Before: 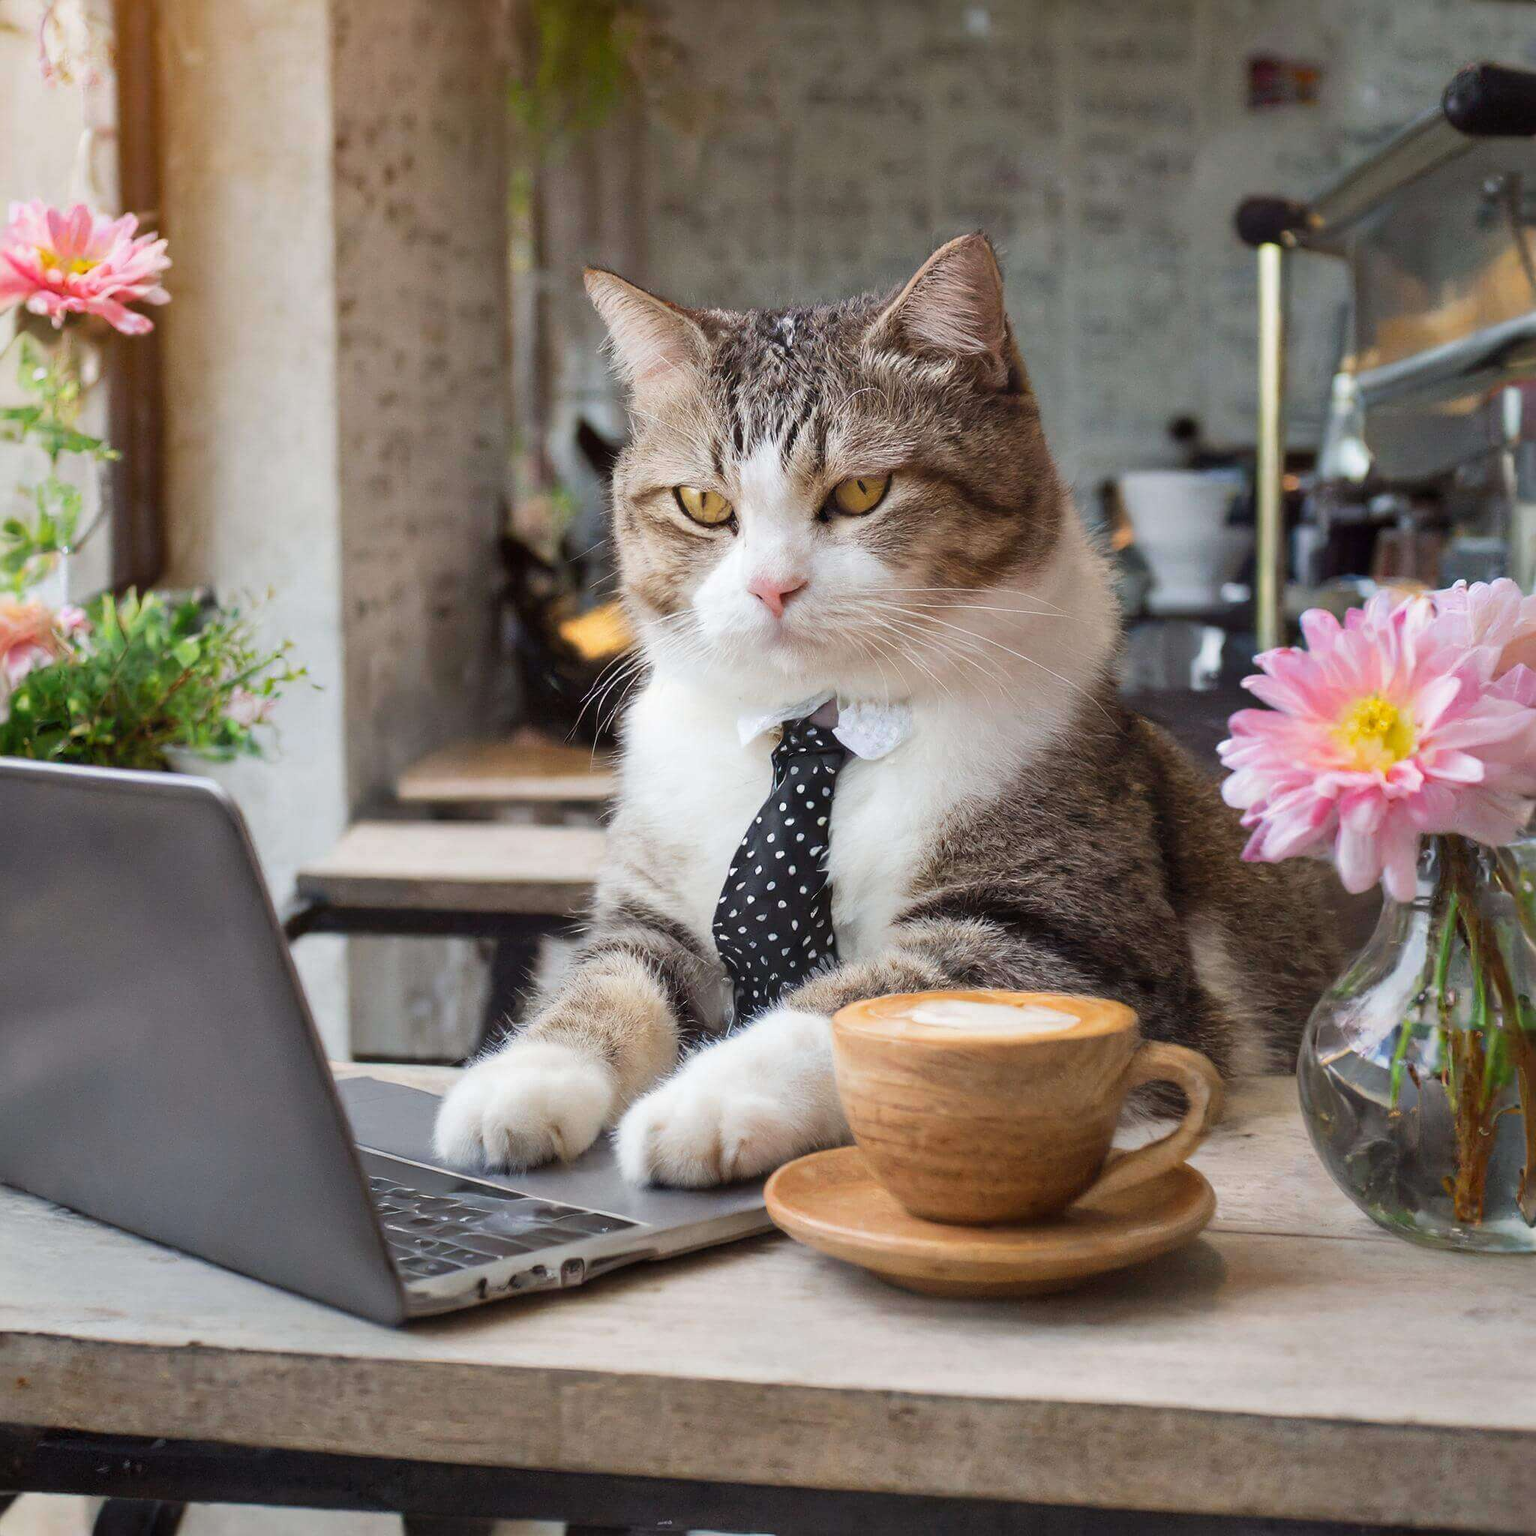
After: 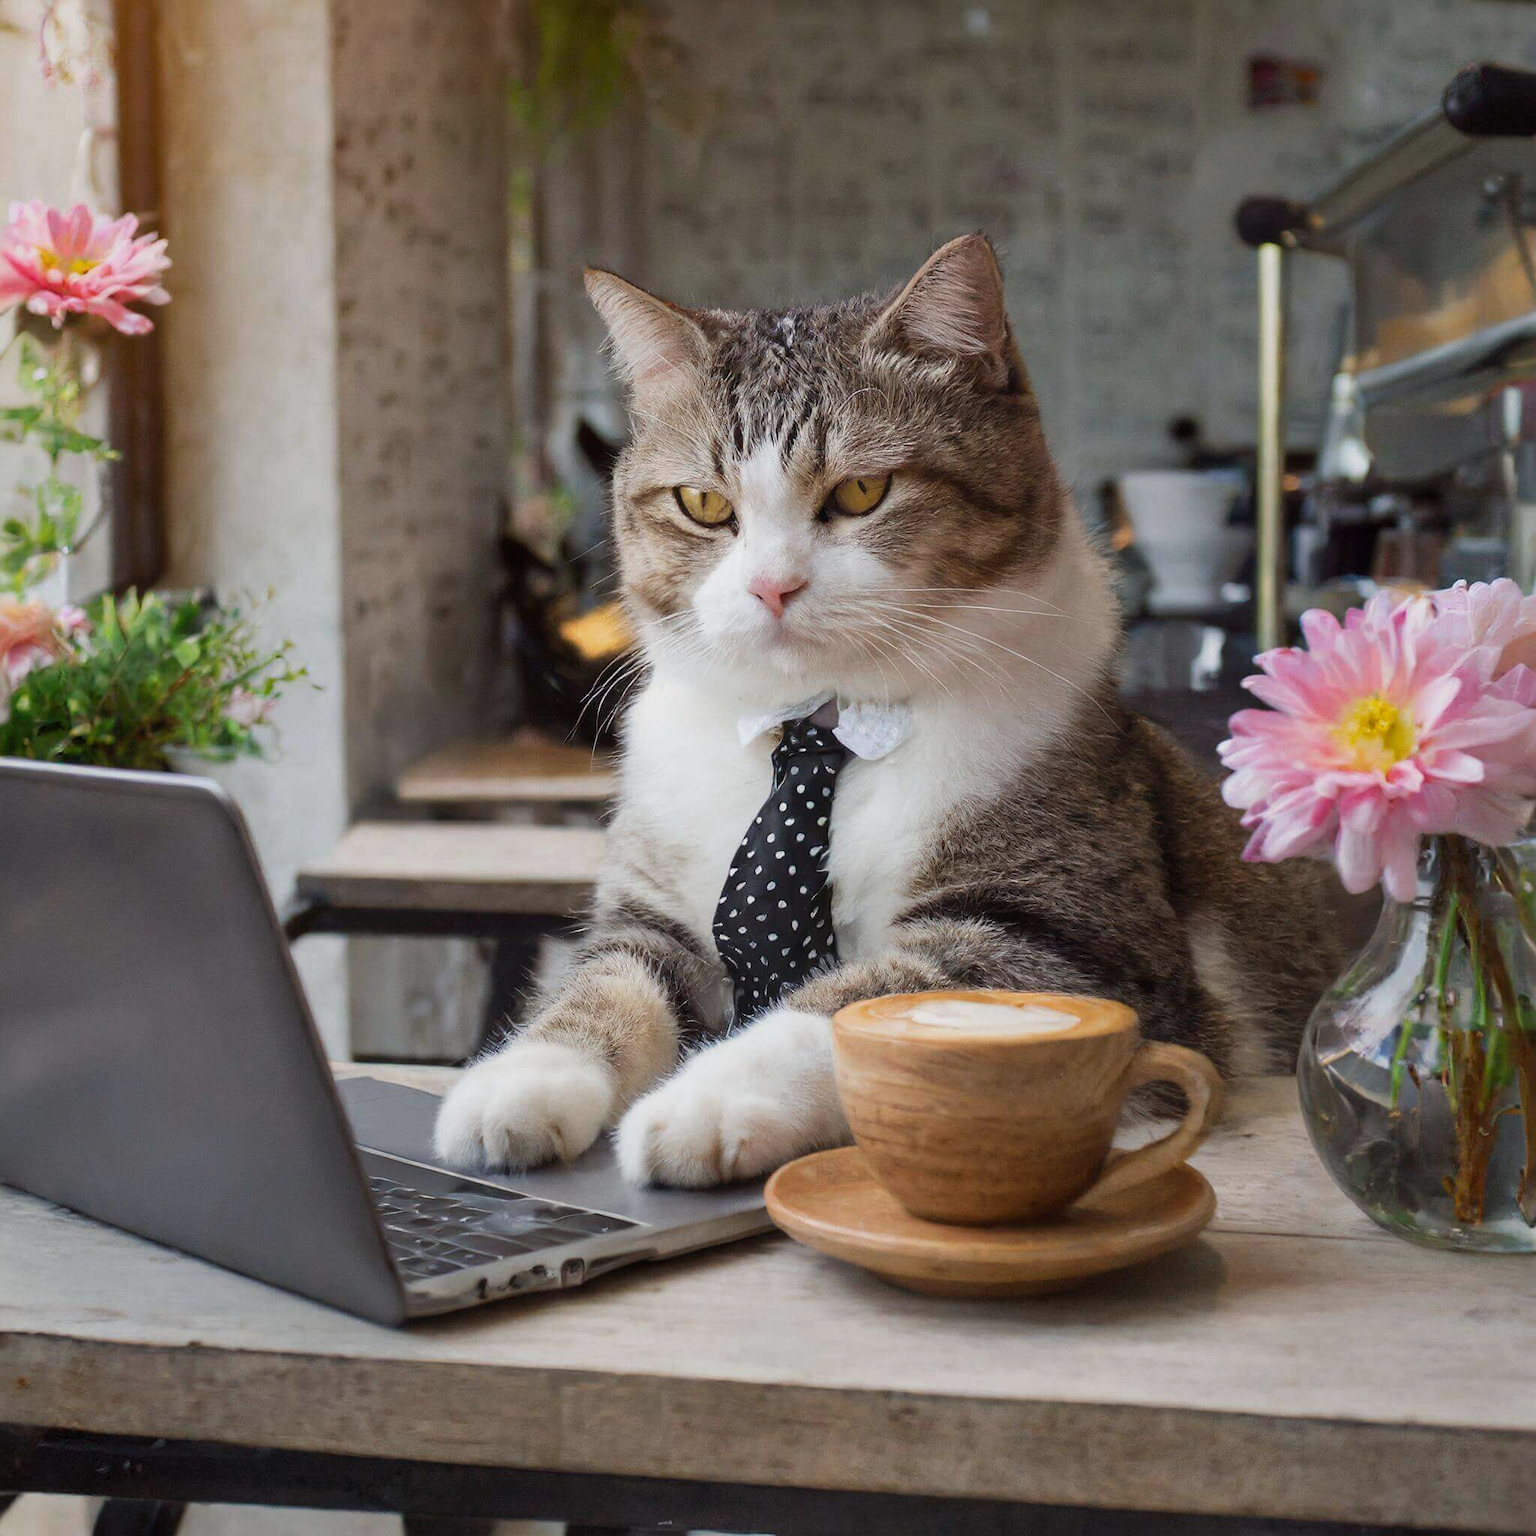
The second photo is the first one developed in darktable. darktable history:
tone equalizer: -8 EV 0.284 EV, -7 EV 0.45 EV, -6 EV 0.405 EV, -5 EV 0.251 EV, -3 EV -0.271 EV, -2 EV -0.418 EV, -1 EV -0.397 EV, +0 EV -0.223 EV, smoothing diameter 24.8%, edges refinement/feathering 7.56, preserve details guided filter
